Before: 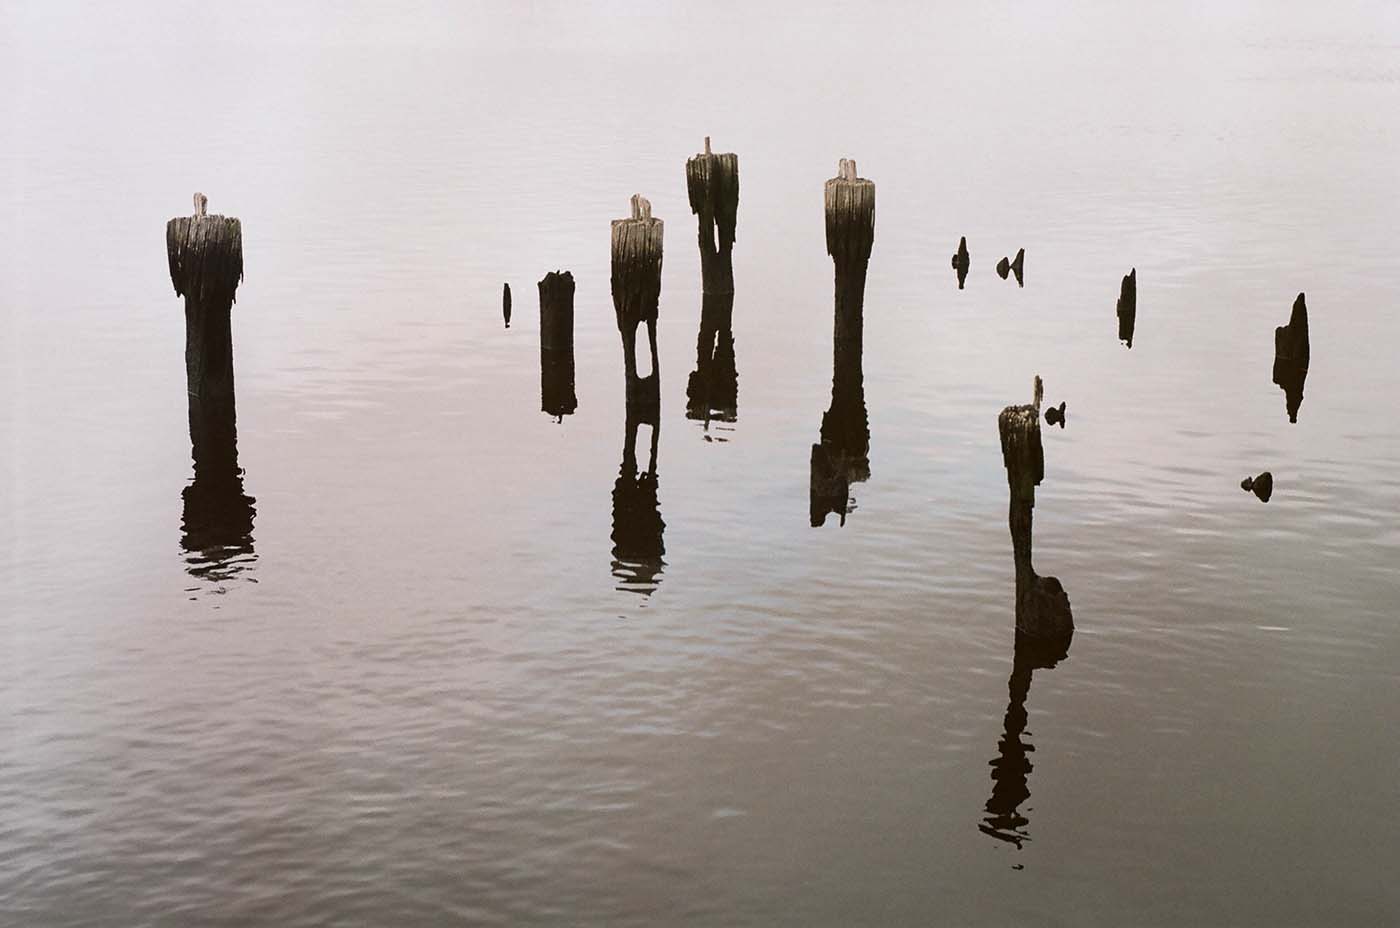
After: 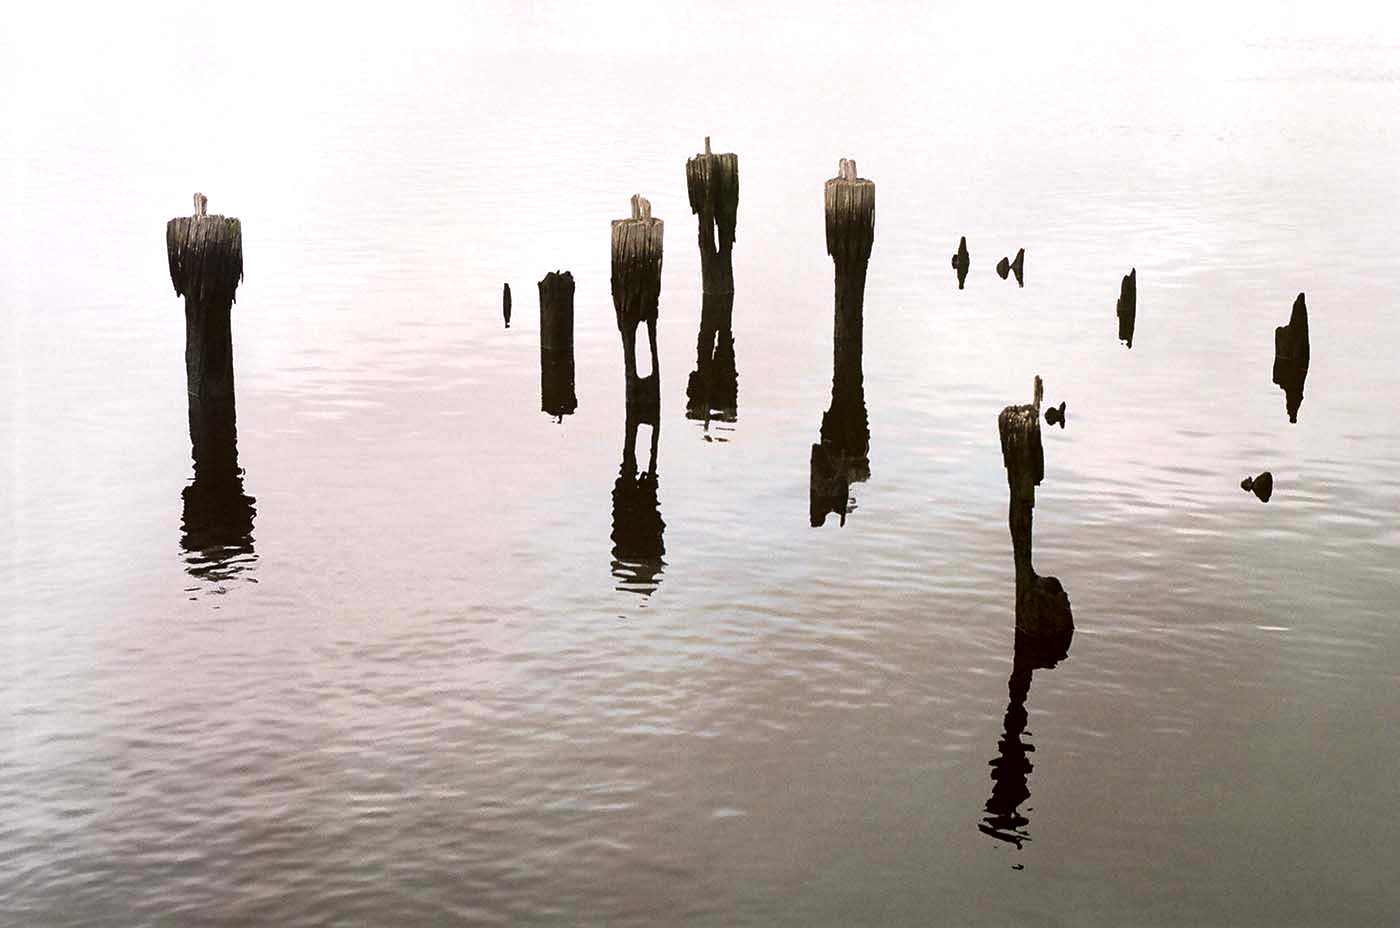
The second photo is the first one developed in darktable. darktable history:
local contrast: mode bilateral grid, contrast 26, coarseness 60, detail 151%, midtone range 0.2
tone equalizer: -8 EV -0.4 EV, -7 EV -0.367 EV, -6 EV -0.316 EV, -5 EV -0.214 EV, -3 EV 0.237 EV, -2 EV 0.348 EV, -1 EV 0.406 EV, +0 EV 0.446 EV
